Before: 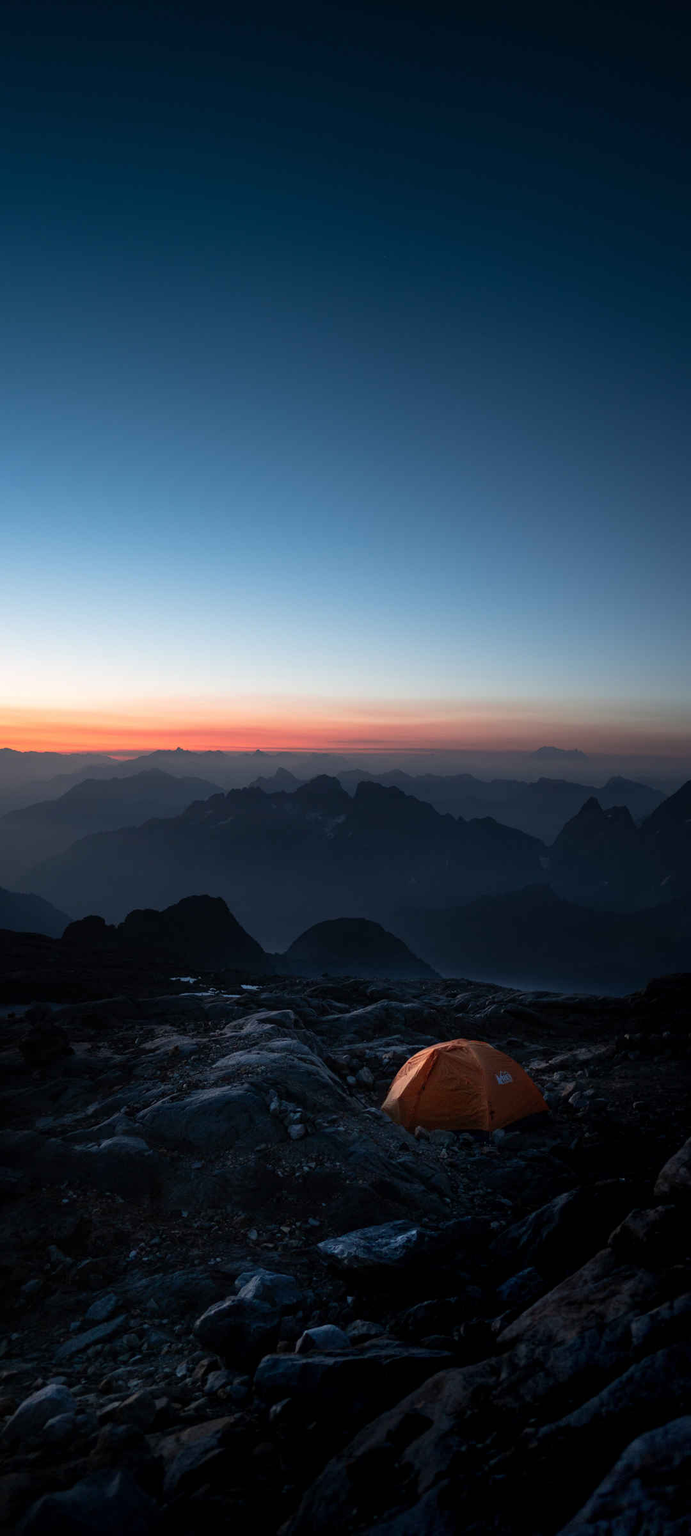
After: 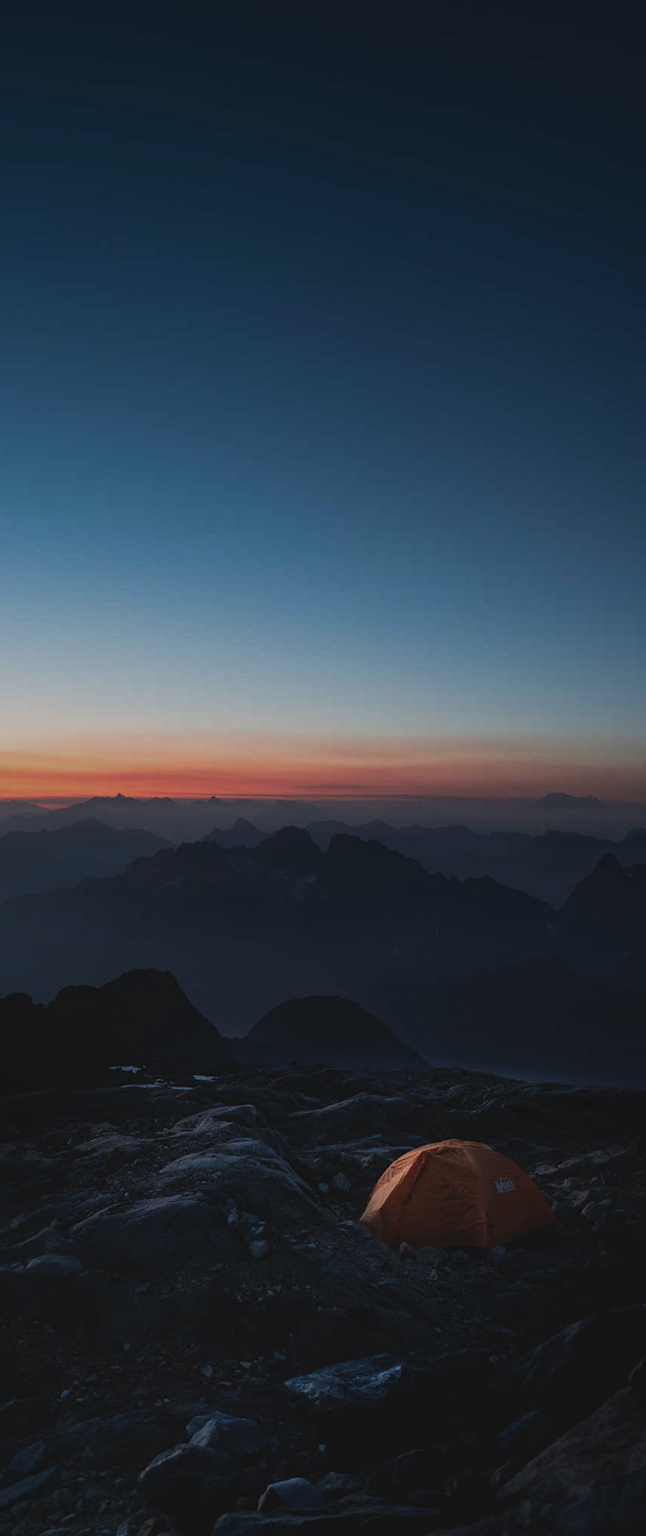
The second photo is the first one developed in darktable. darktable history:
local contrast: on, module defaults
crop: left 11.366%, top 5.059%, right 9.565%, bottom 10.508%
velvia: on, module defaults
exposure: black level correction -0.016, exposure -1.078 EV, compensate highlight preservation false
